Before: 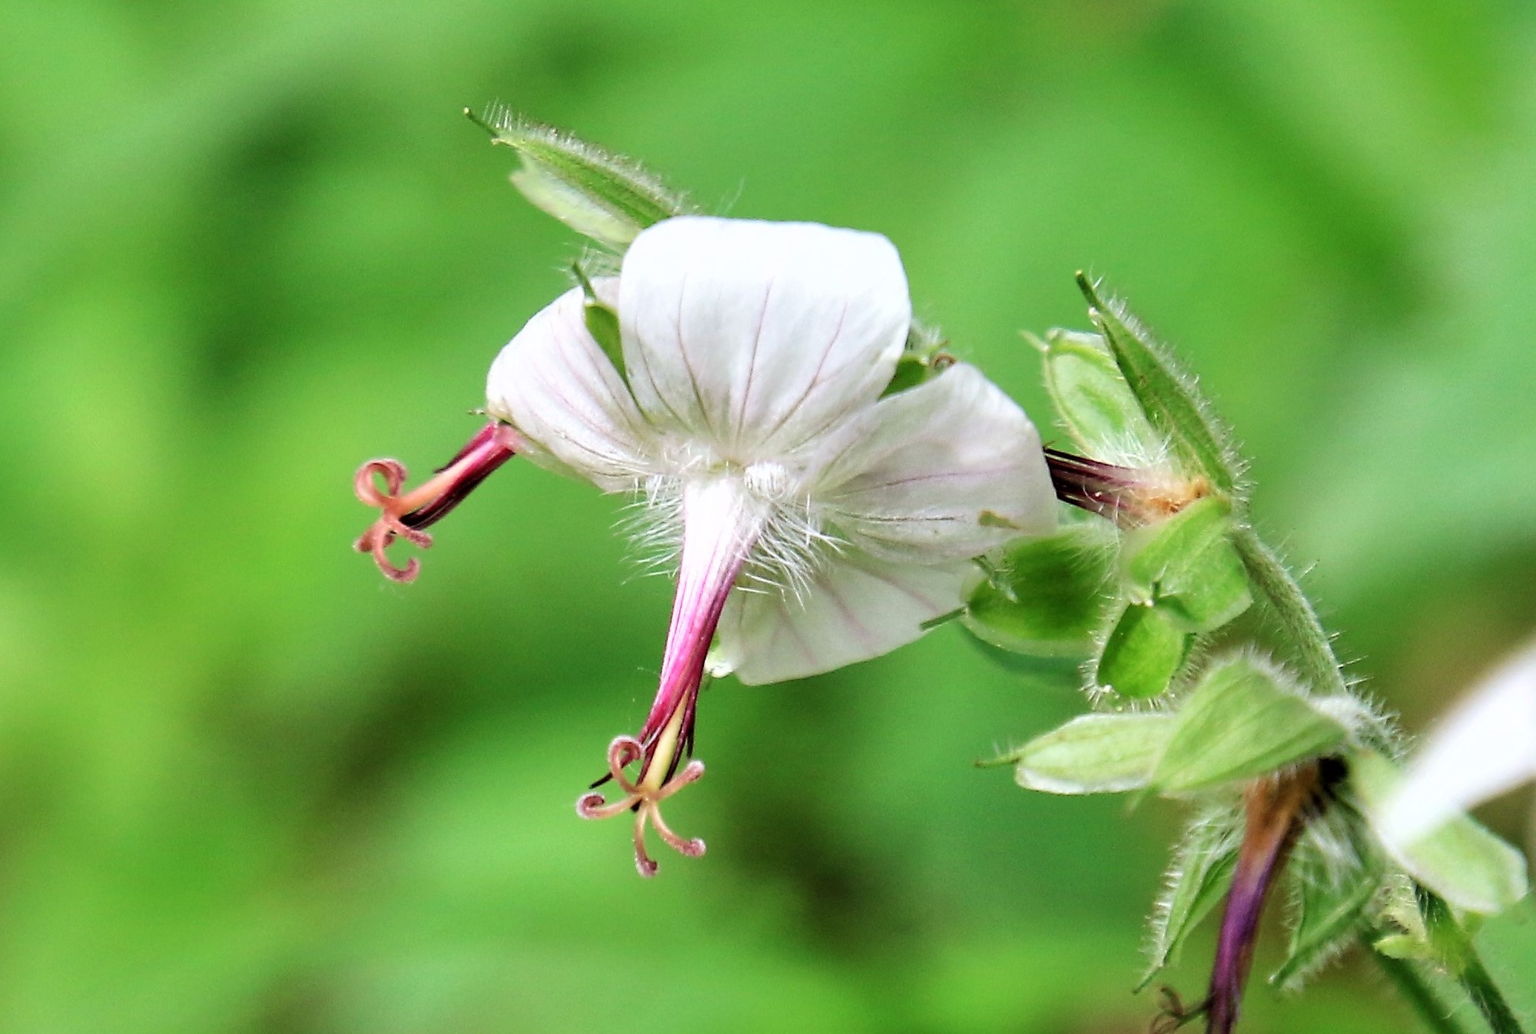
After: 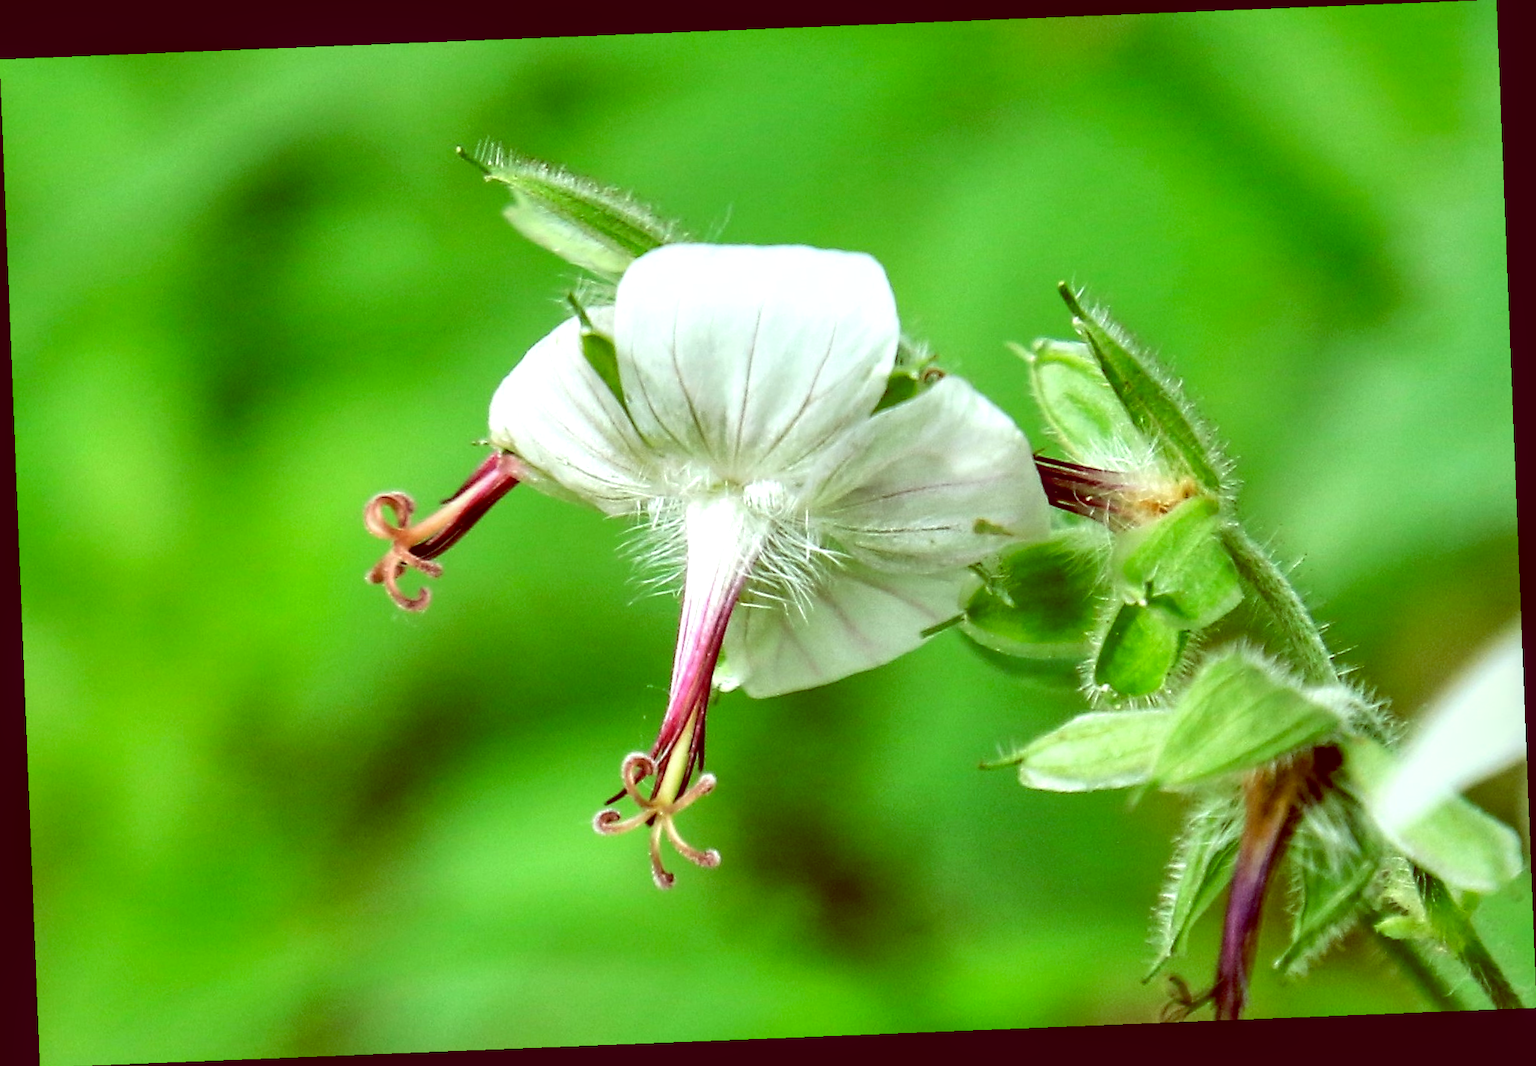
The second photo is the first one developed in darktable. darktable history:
rotate and perspective: rotation -2.29°, automatic cropping off
color balance: lift [1, 1.015, 0.987, 0.985], gamma [1, 0.959, 1.042, 0.958], gain [0.927, 0.938, 1.072, 0.928], contrast 1.5%
local contrast: on, module defaults
exposure: exposure 0.29 EV, compensate highlight preservation false
